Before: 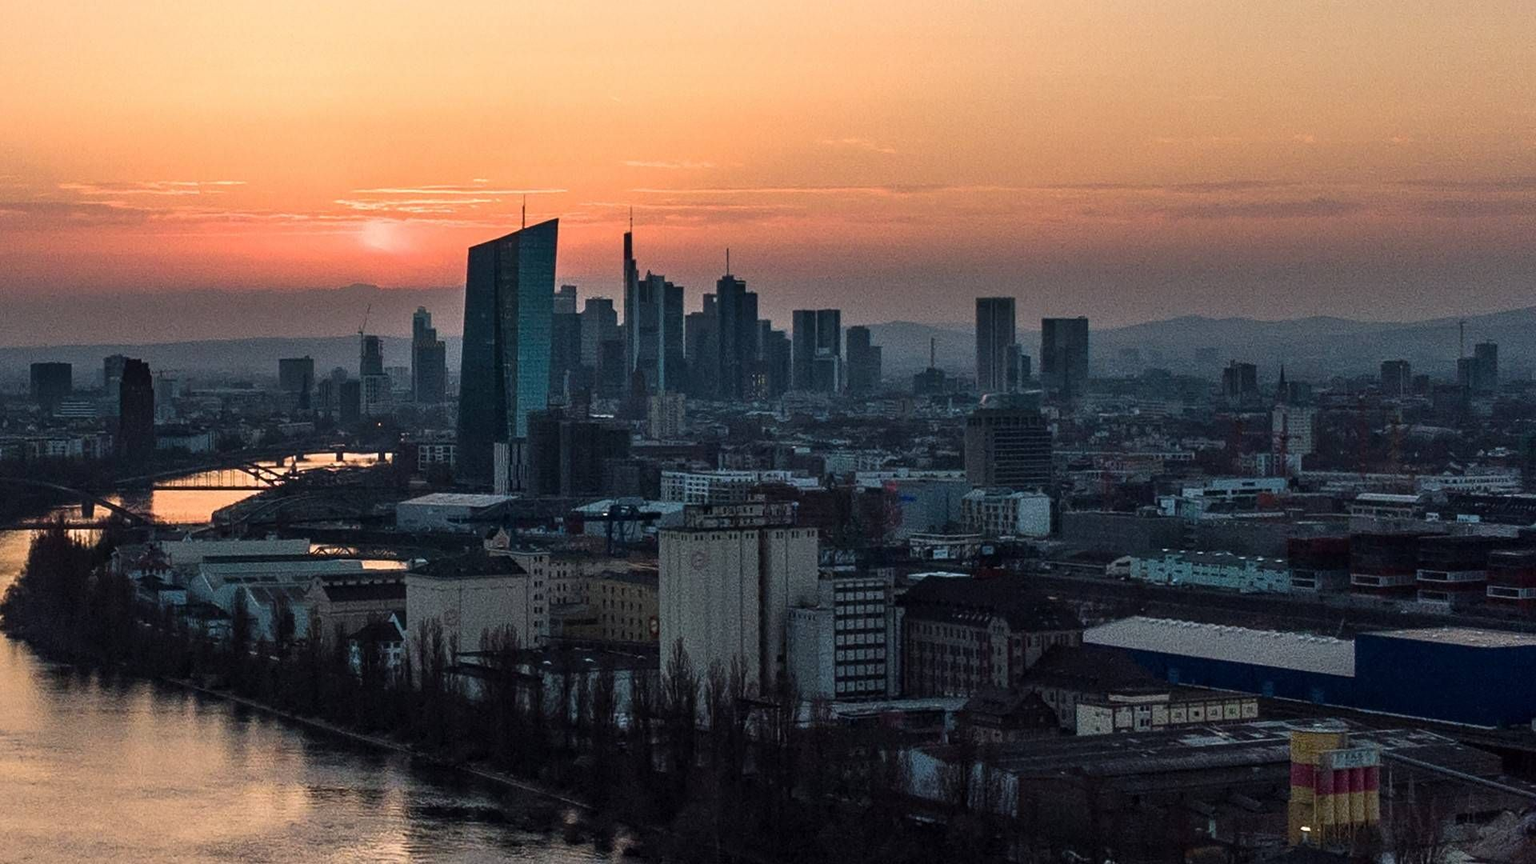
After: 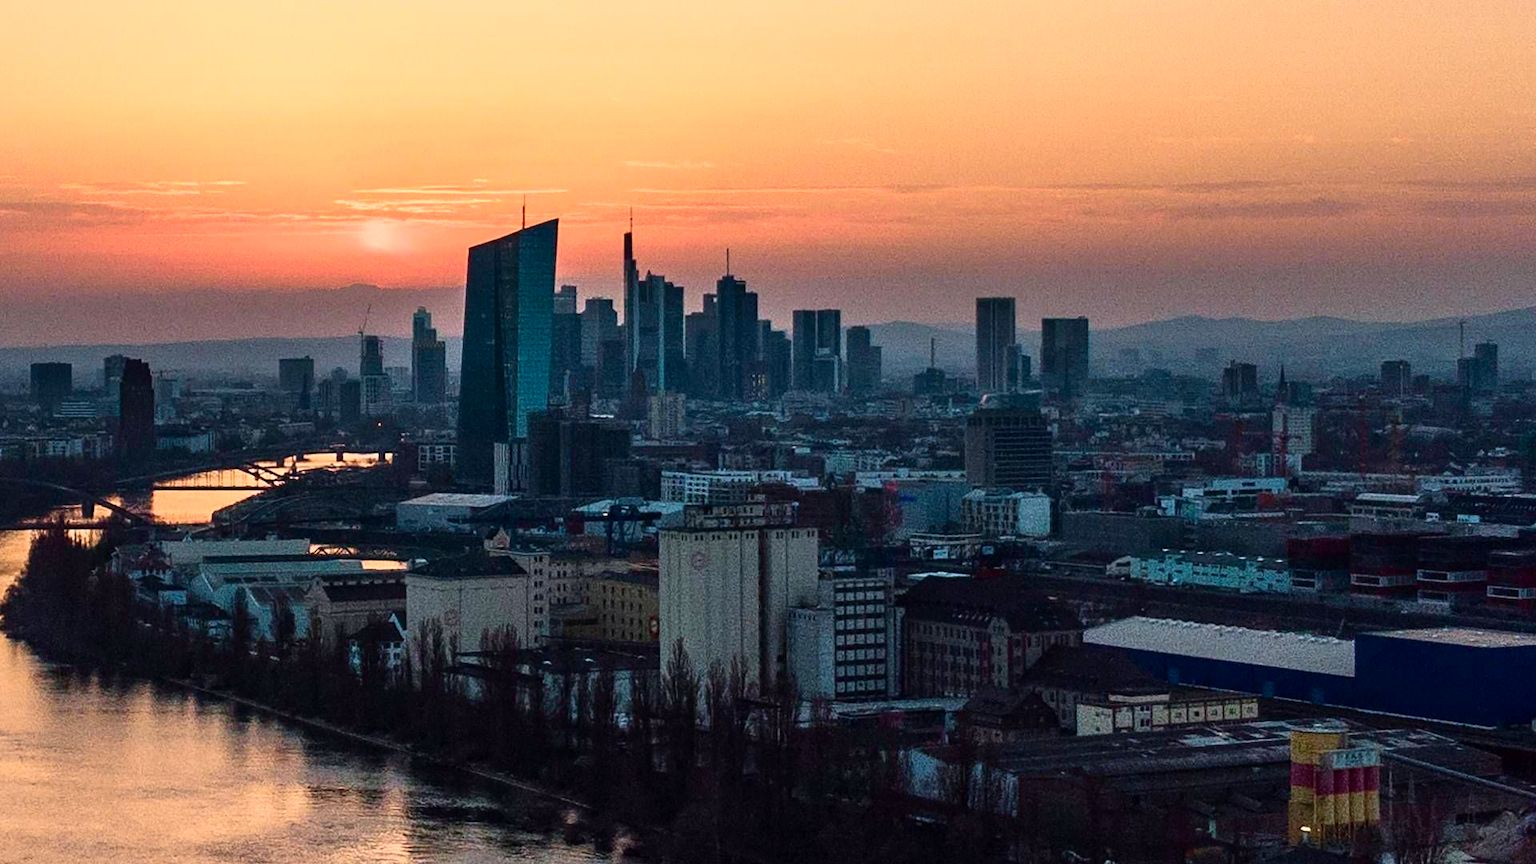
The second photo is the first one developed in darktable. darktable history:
tone curve: curves: ch0 [(0, 0) (0.091, 0.075) (0.409, 0.457) (0.733, 0.82) (0.844, 0.908) (0.909, 0.942) (1, 0.973)]; ch1 [(0, 0) (0.437, 0.404) (0.5, 0.5) (0.529, 0.556) (0.58, 0.606) (0.616, 0.654) (1, 1)]; ch2 [(0, 0) (0.442, 0.415) (0.5, 0.5) (0.535, 0.557) (0.585, 0.62) (1, 1)], color space Lab, independent channels, preserve colors none
